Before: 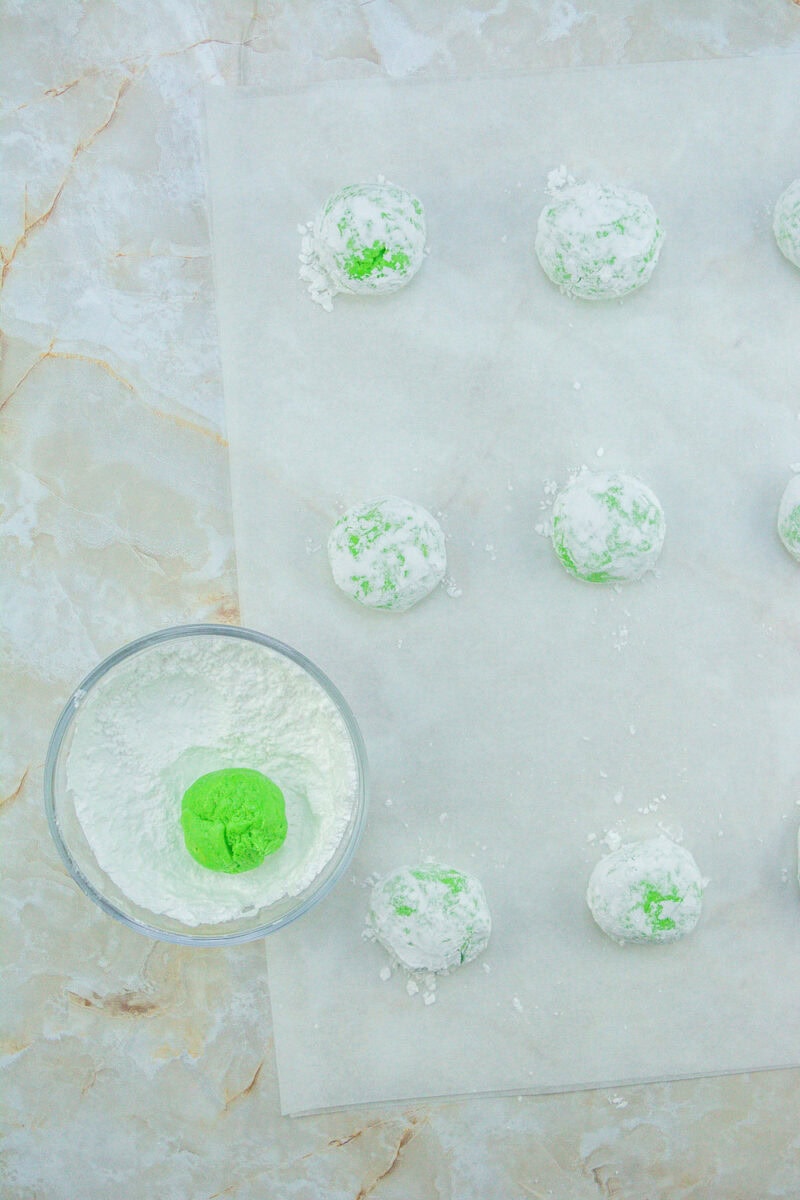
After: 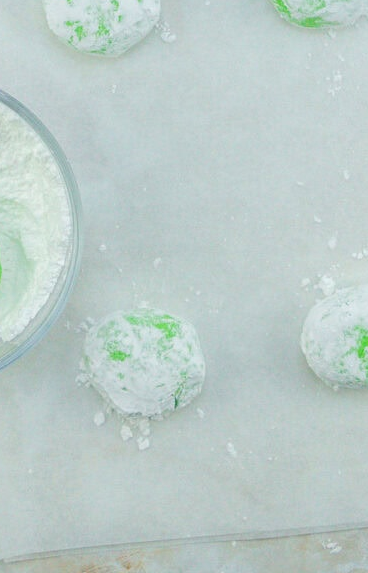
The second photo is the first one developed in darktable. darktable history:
crop: left 35.848%, top 46.276%, right 18.133%, bottom 5.922%
